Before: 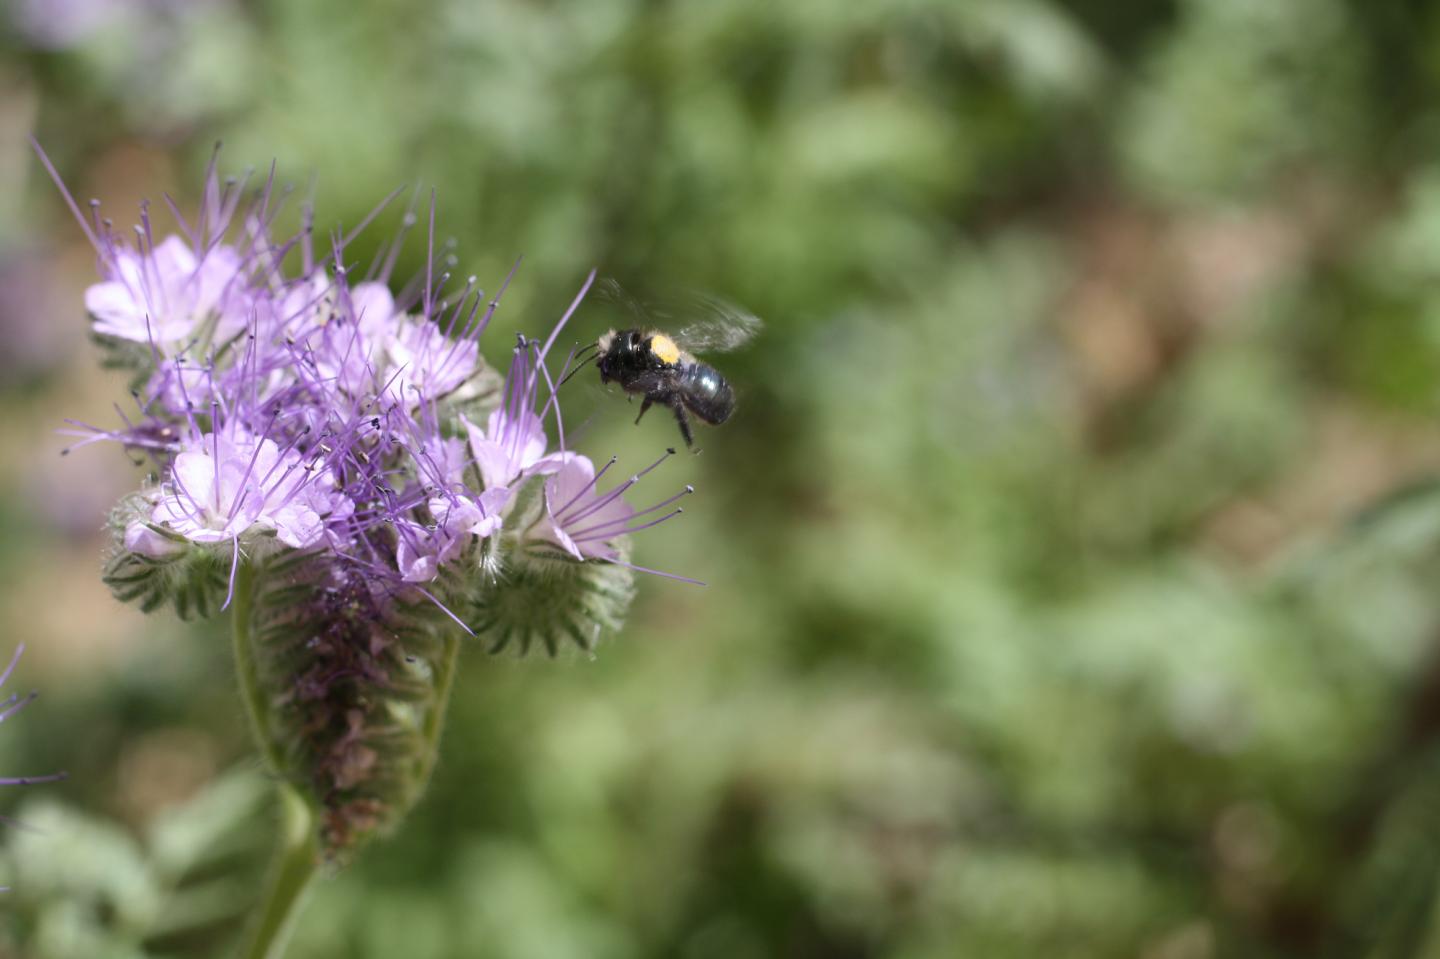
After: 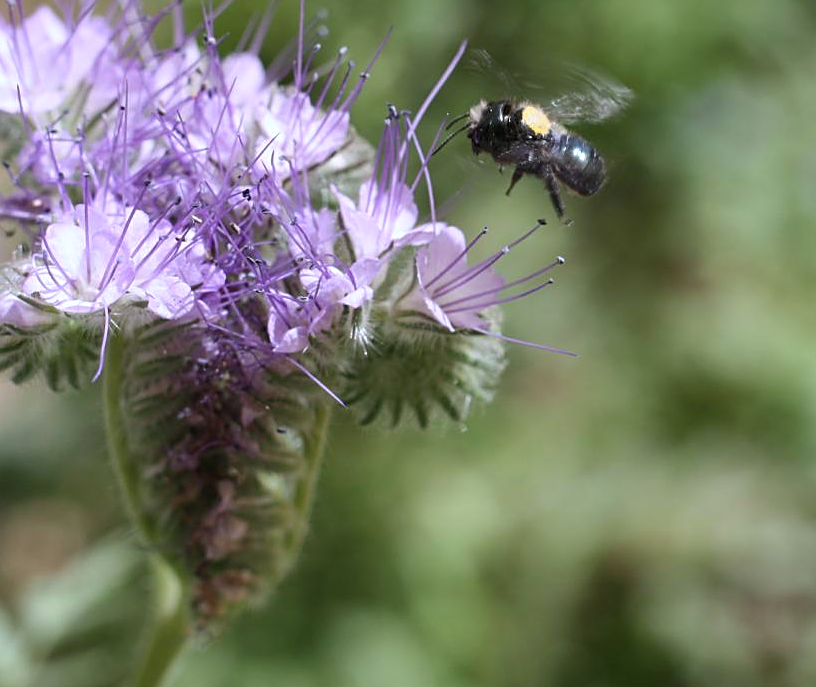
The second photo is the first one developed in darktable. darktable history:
color correction: highlights a* -0.766, highlights b* -8.6
crop: left 8.992%, top 23.954%, right 34.311%, bottom 4.395%
sharpen: on, module defaults
exposure: compensate highlight preservation false
